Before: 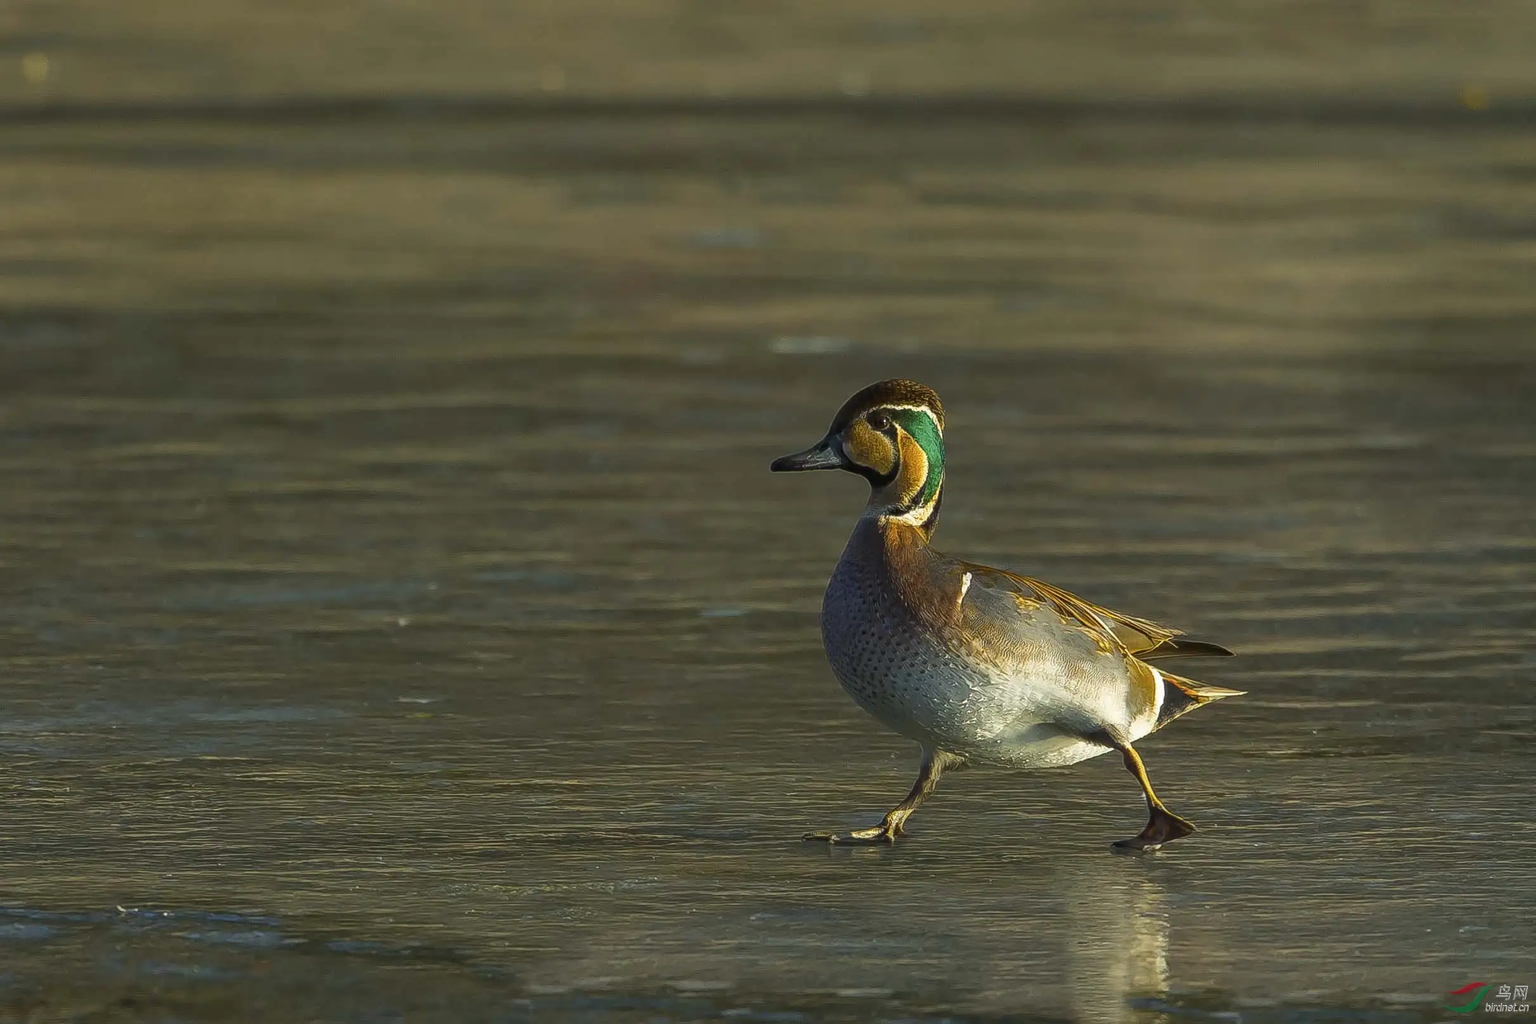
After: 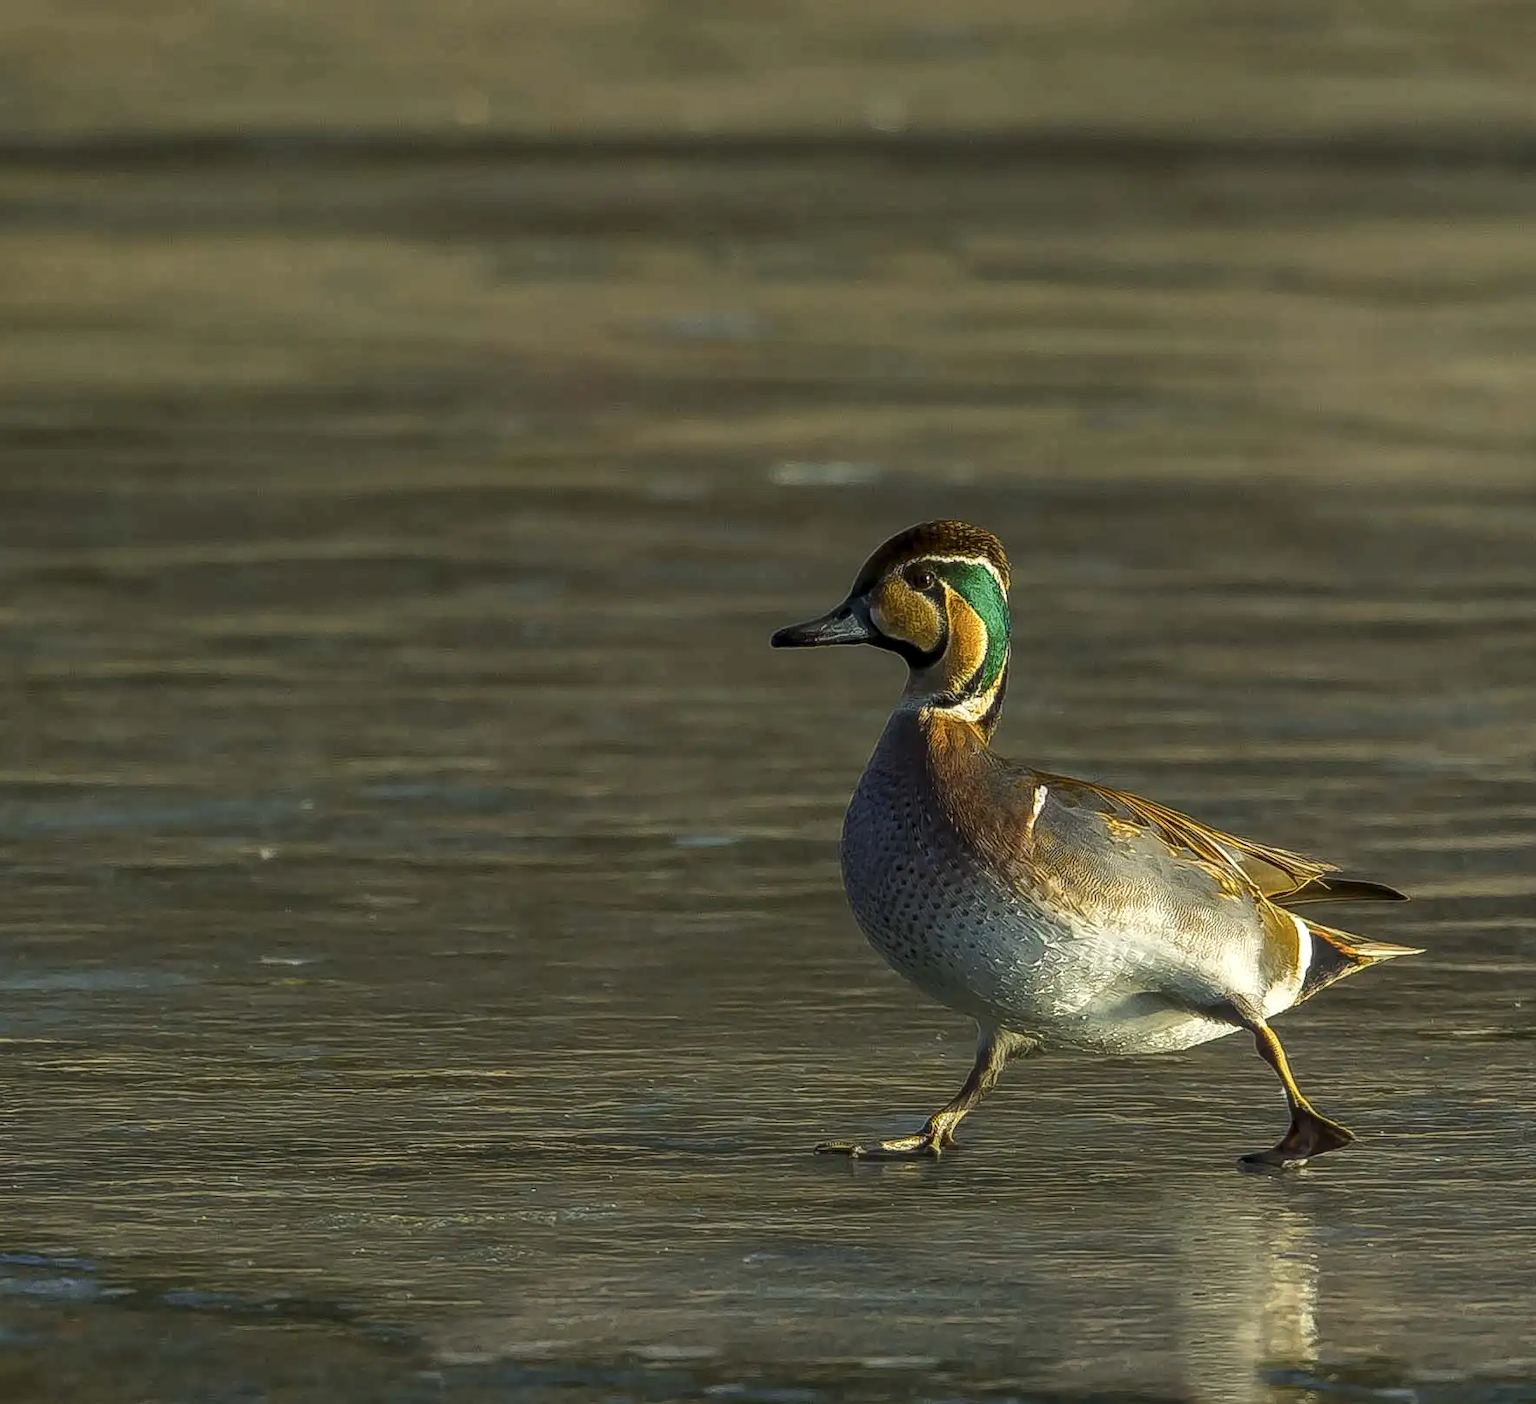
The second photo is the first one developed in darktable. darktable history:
exposure: compensate highlight preservation false
crop: left 13.616%, right 13.499%
local contrast: detail 130%
